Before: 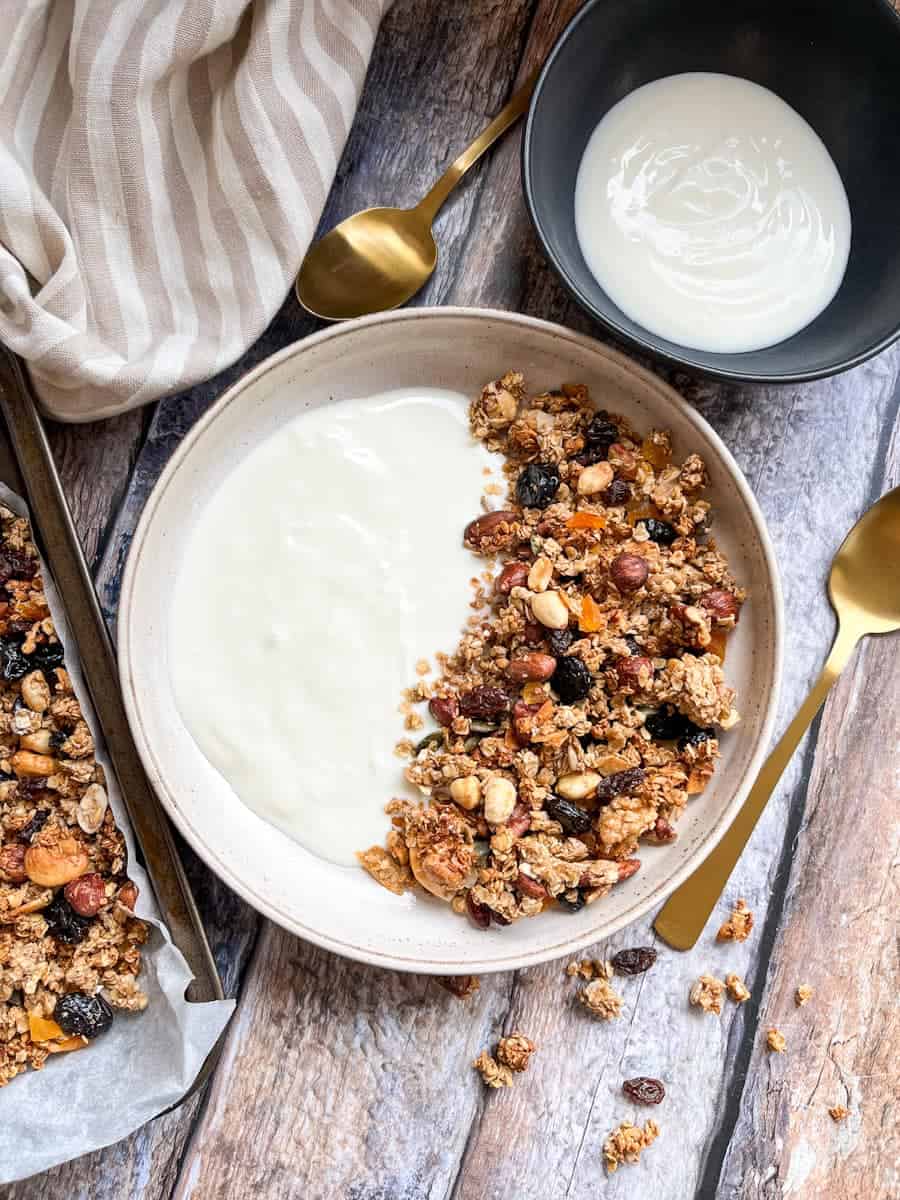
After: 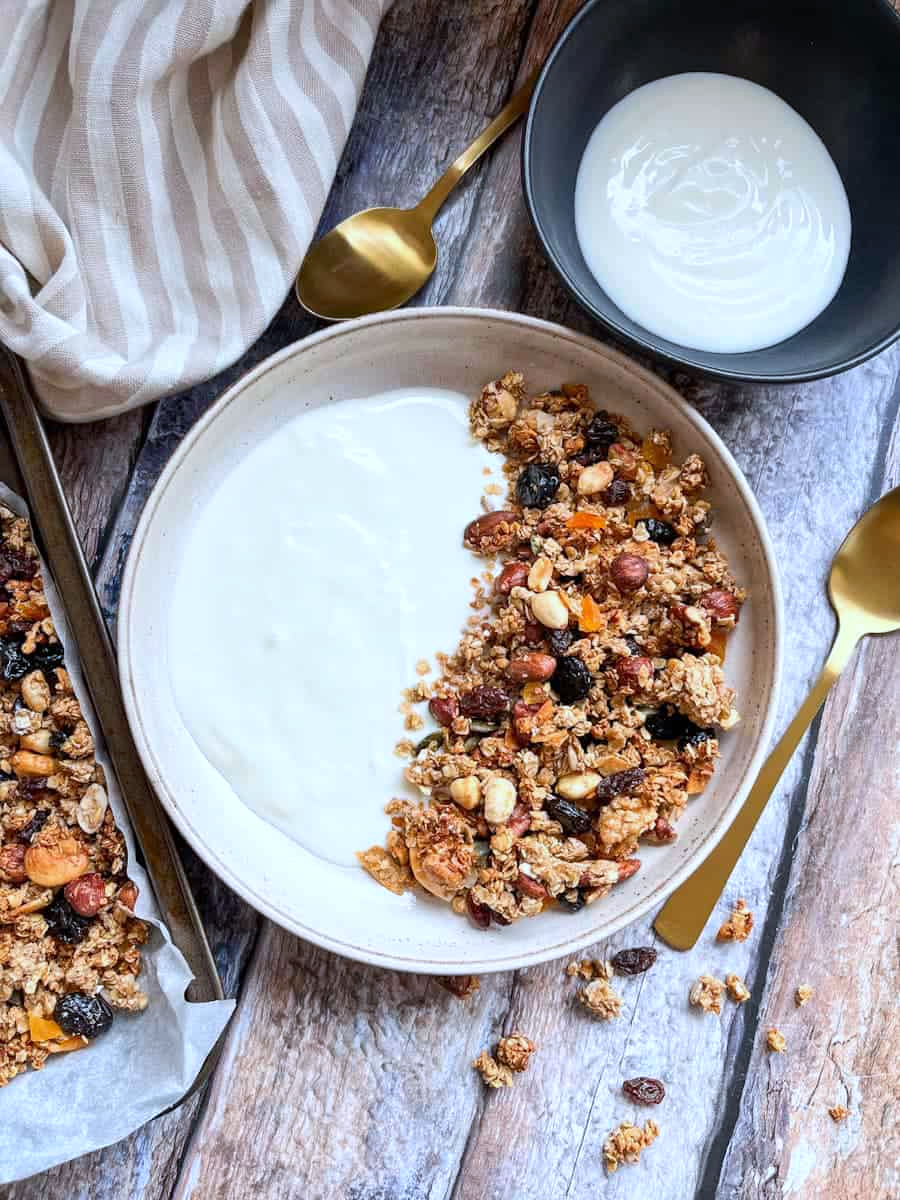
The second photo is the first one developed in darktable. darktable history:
color contrast: green-magenta contrast 1.1, blue-yellow contrast 1.1, unbound 0
color calibration: illuminant custom, x 0.368, y 0.373, temperature 4330.32 K
